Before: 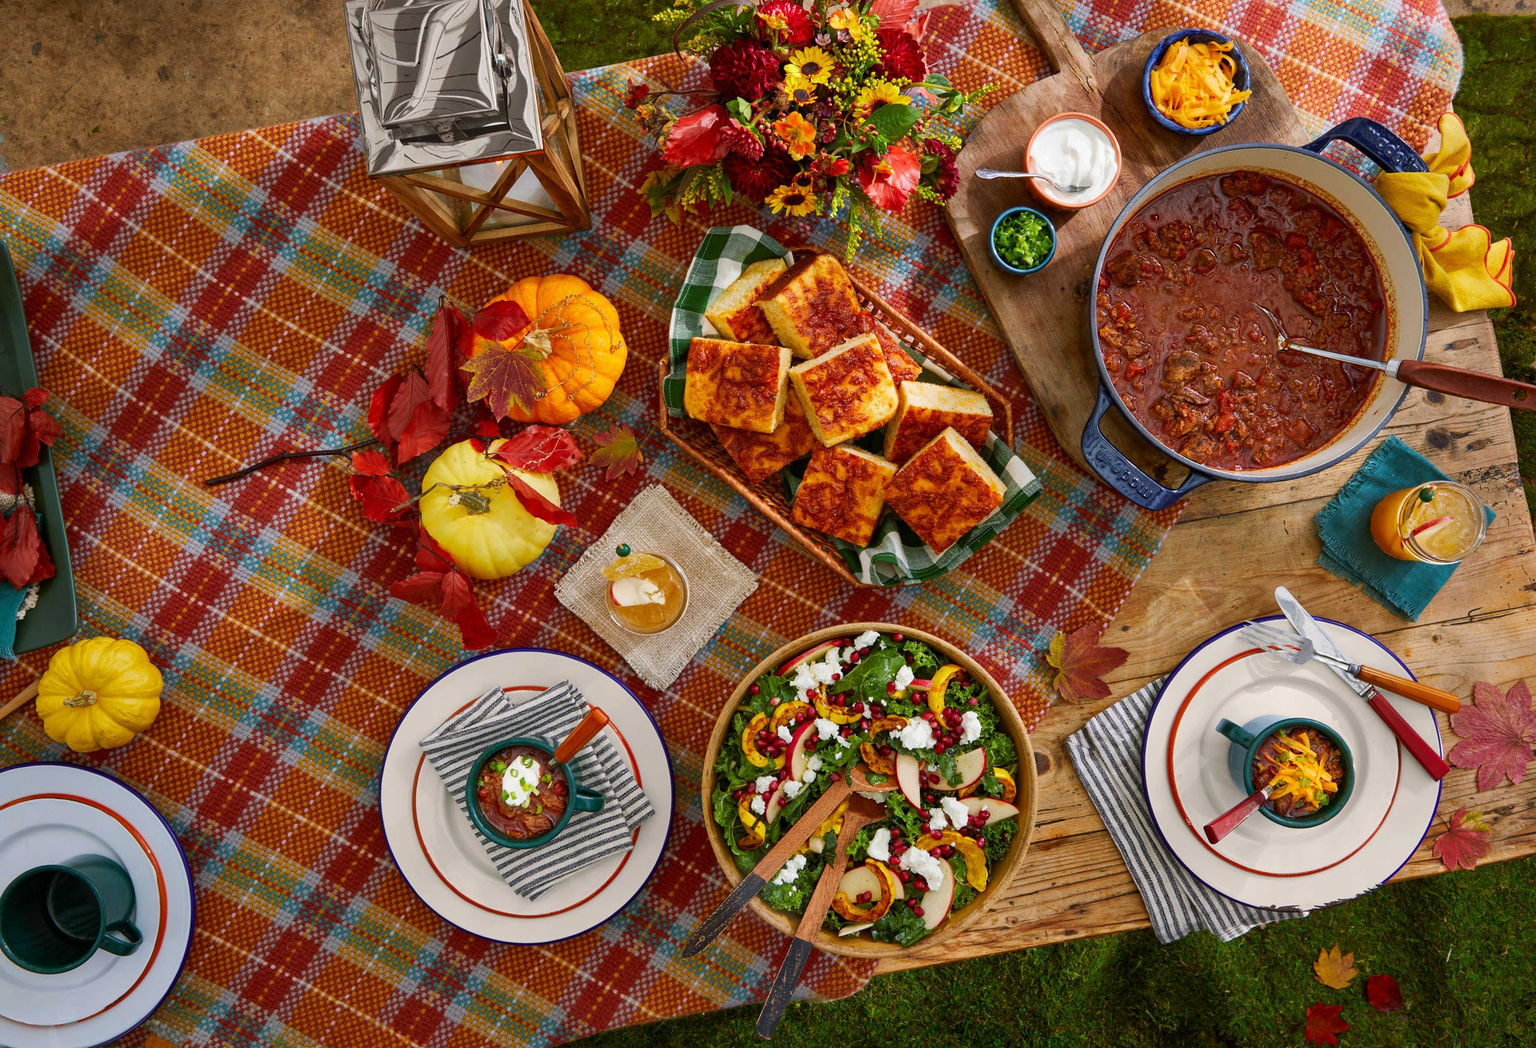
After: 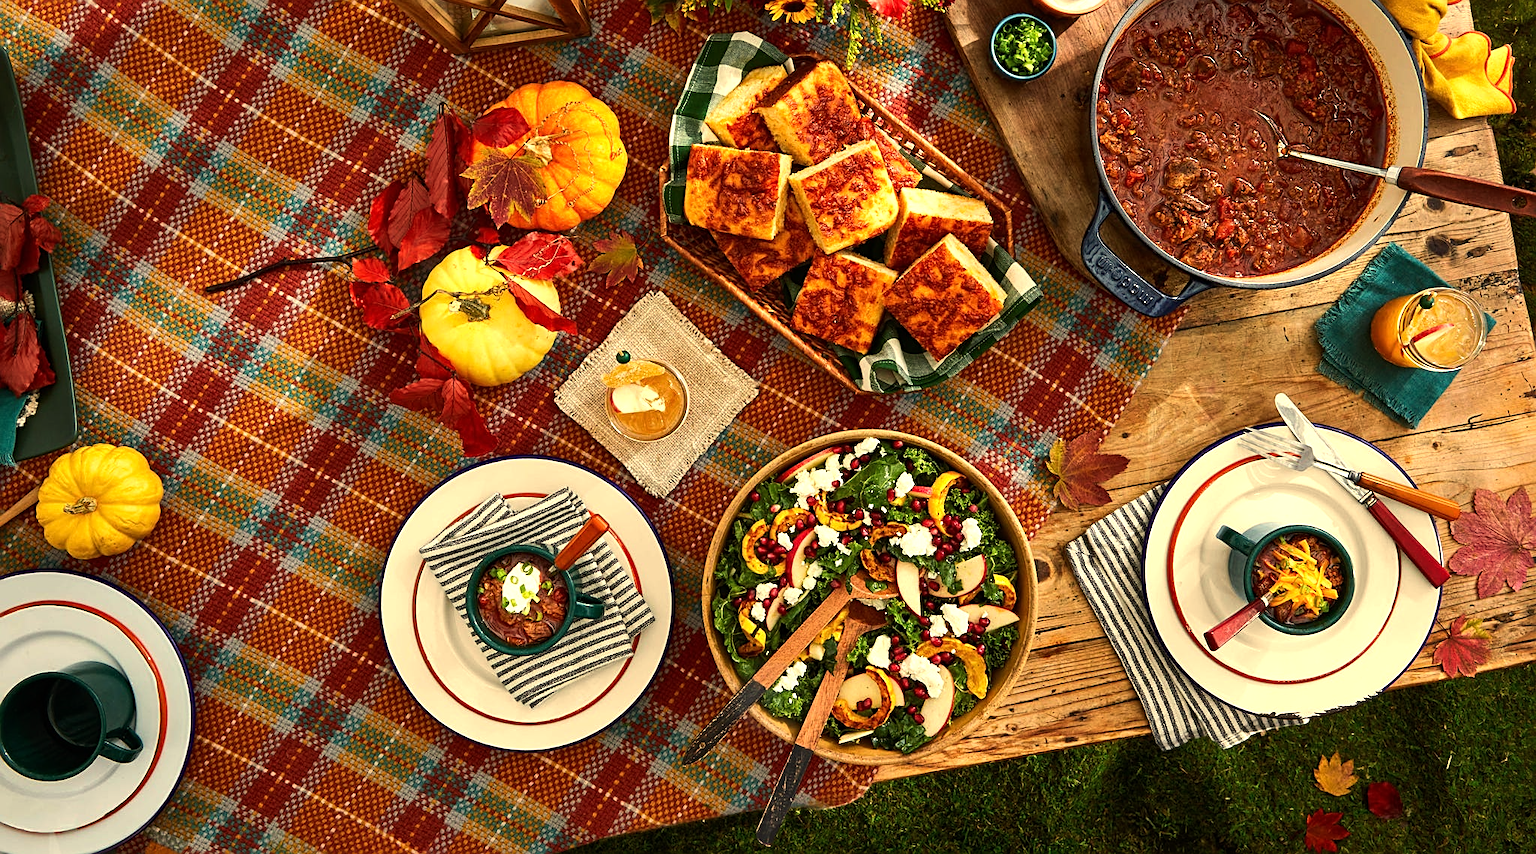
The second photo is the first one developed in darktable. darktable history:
tone equalizer: -8 EV -0.75 EV, -7 EV -0.7 EV, -6 EV -0.6 EV, -5 EV -0.4 EV, -3 EV 0.4 EV, -2 EV 0.6 EV, -1 EV 0.7 EV, +0 EV 0.75 EV, edges refinement/feathering 500, mask exposure compensation -1.57 EV, preserve details no
sharpen: on, module defaults
white balance: red 1.08, blue 0.791
crop and rotate: top 18.507%
